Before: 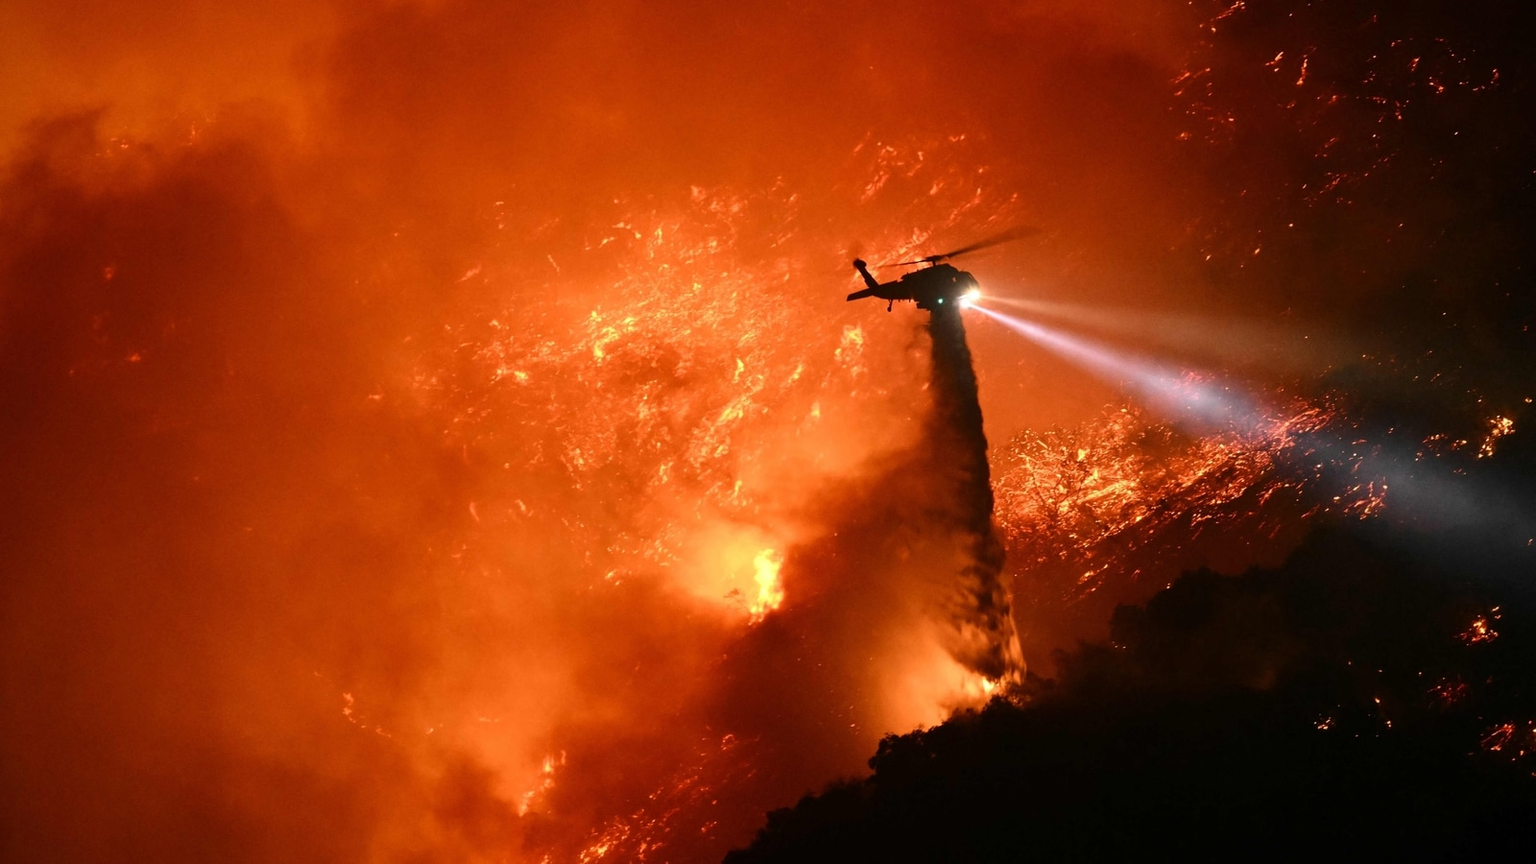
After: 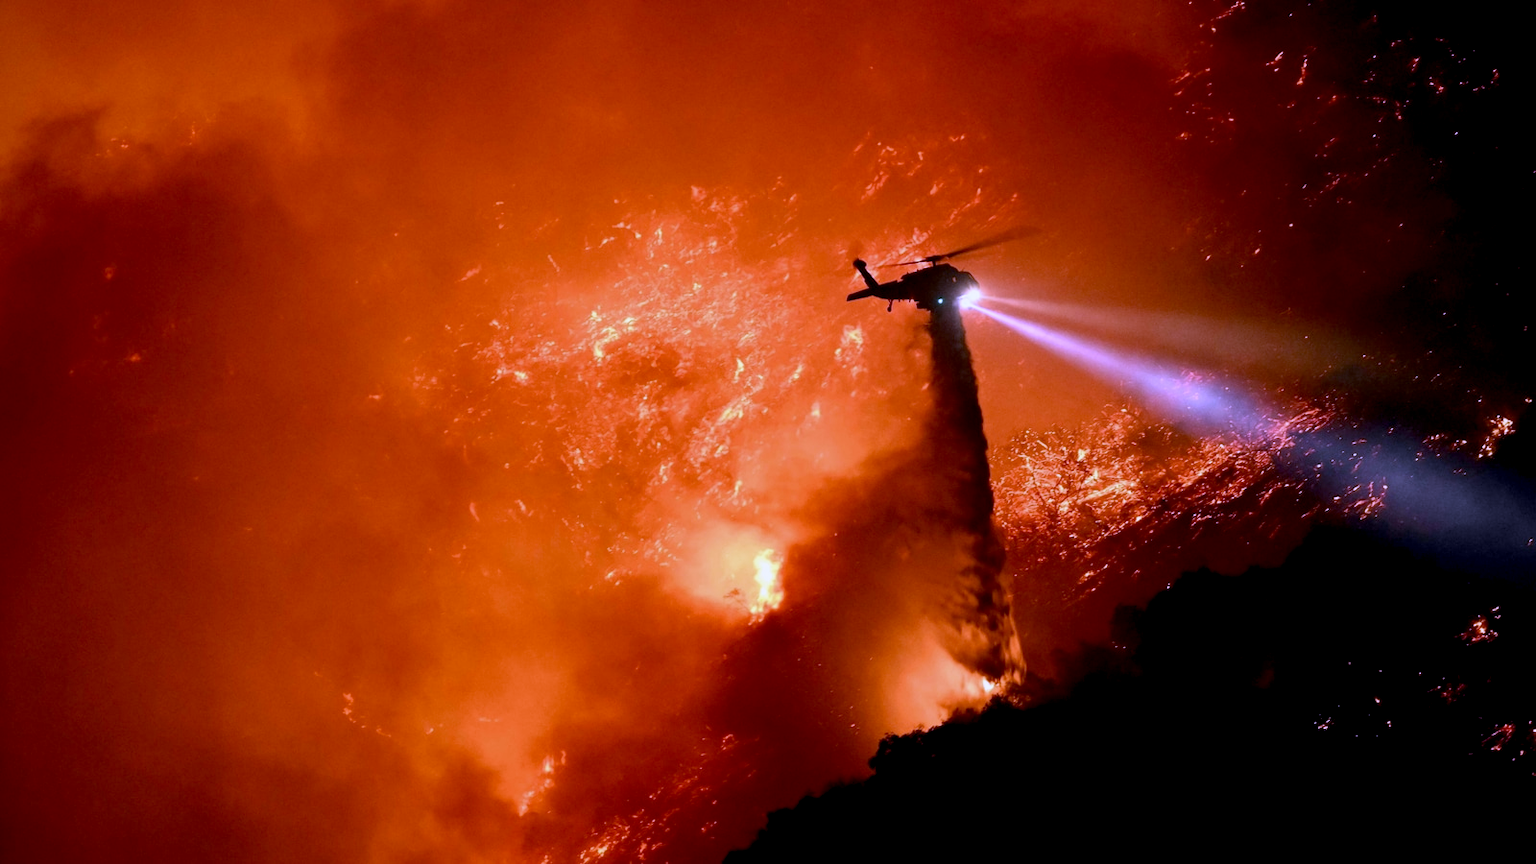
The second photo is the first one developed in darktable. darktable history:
white balance: red 0.98, blue 1.61
exposure: black level correction 0.009, exposure -0.159 EV, compensate highlight preservation false
